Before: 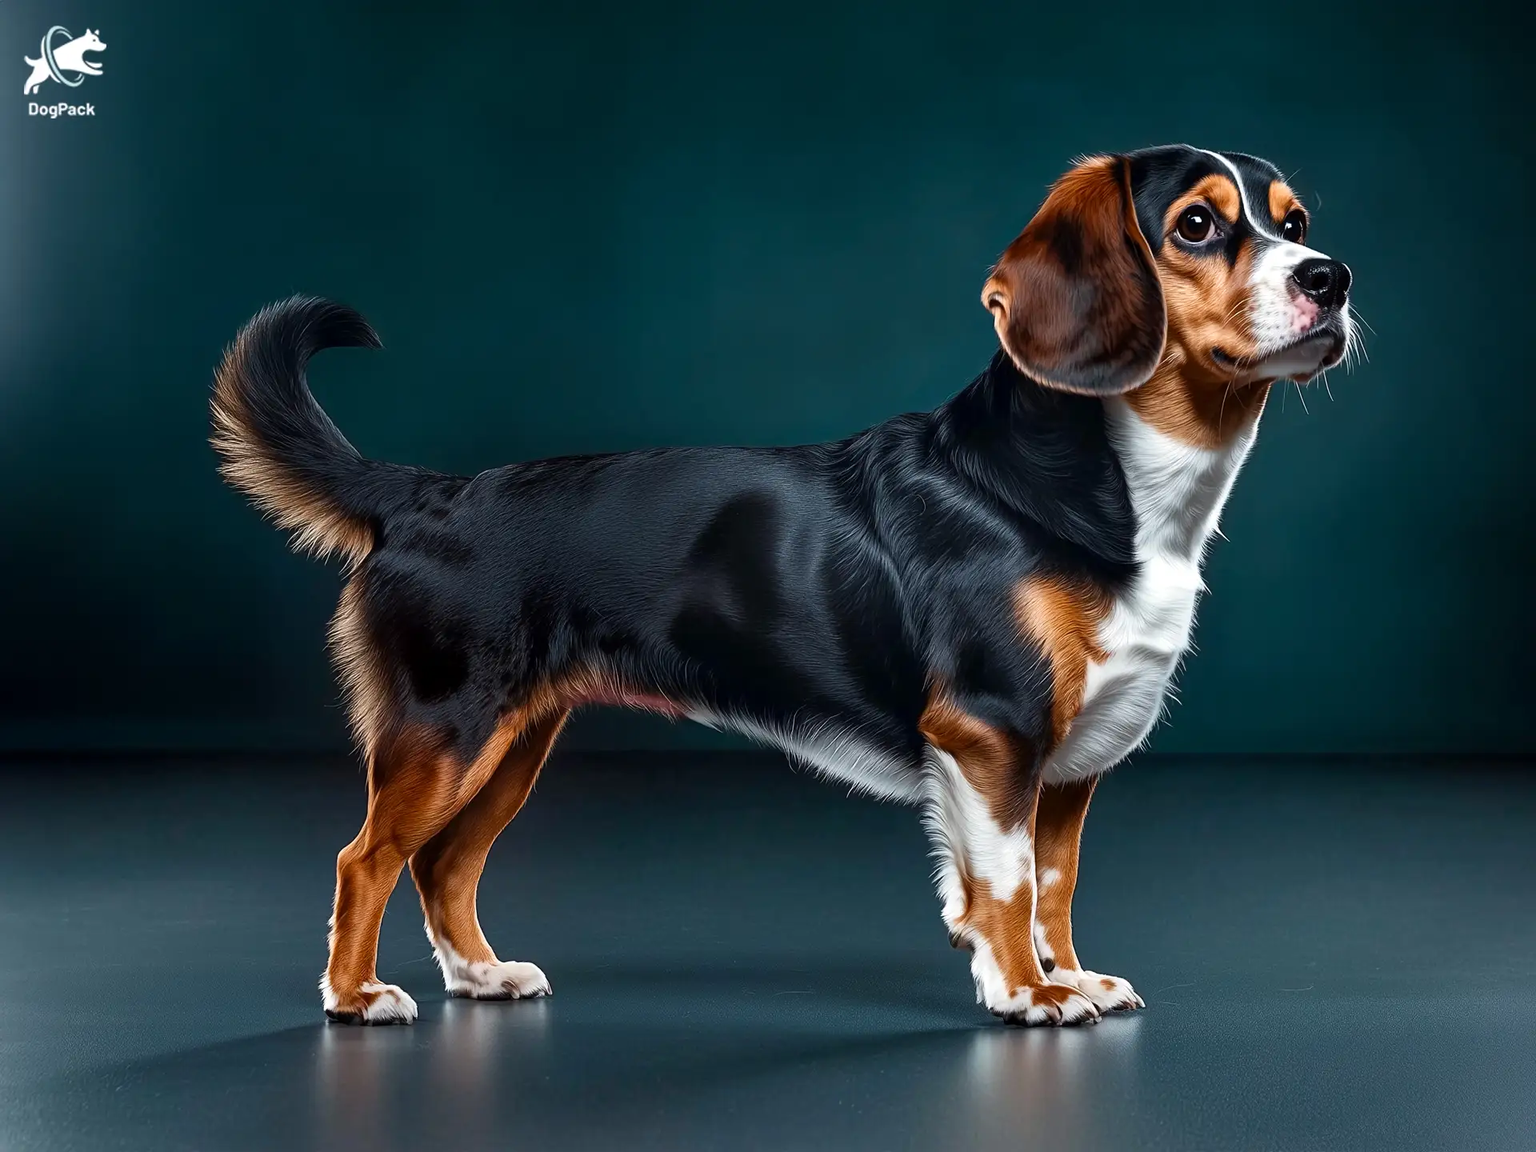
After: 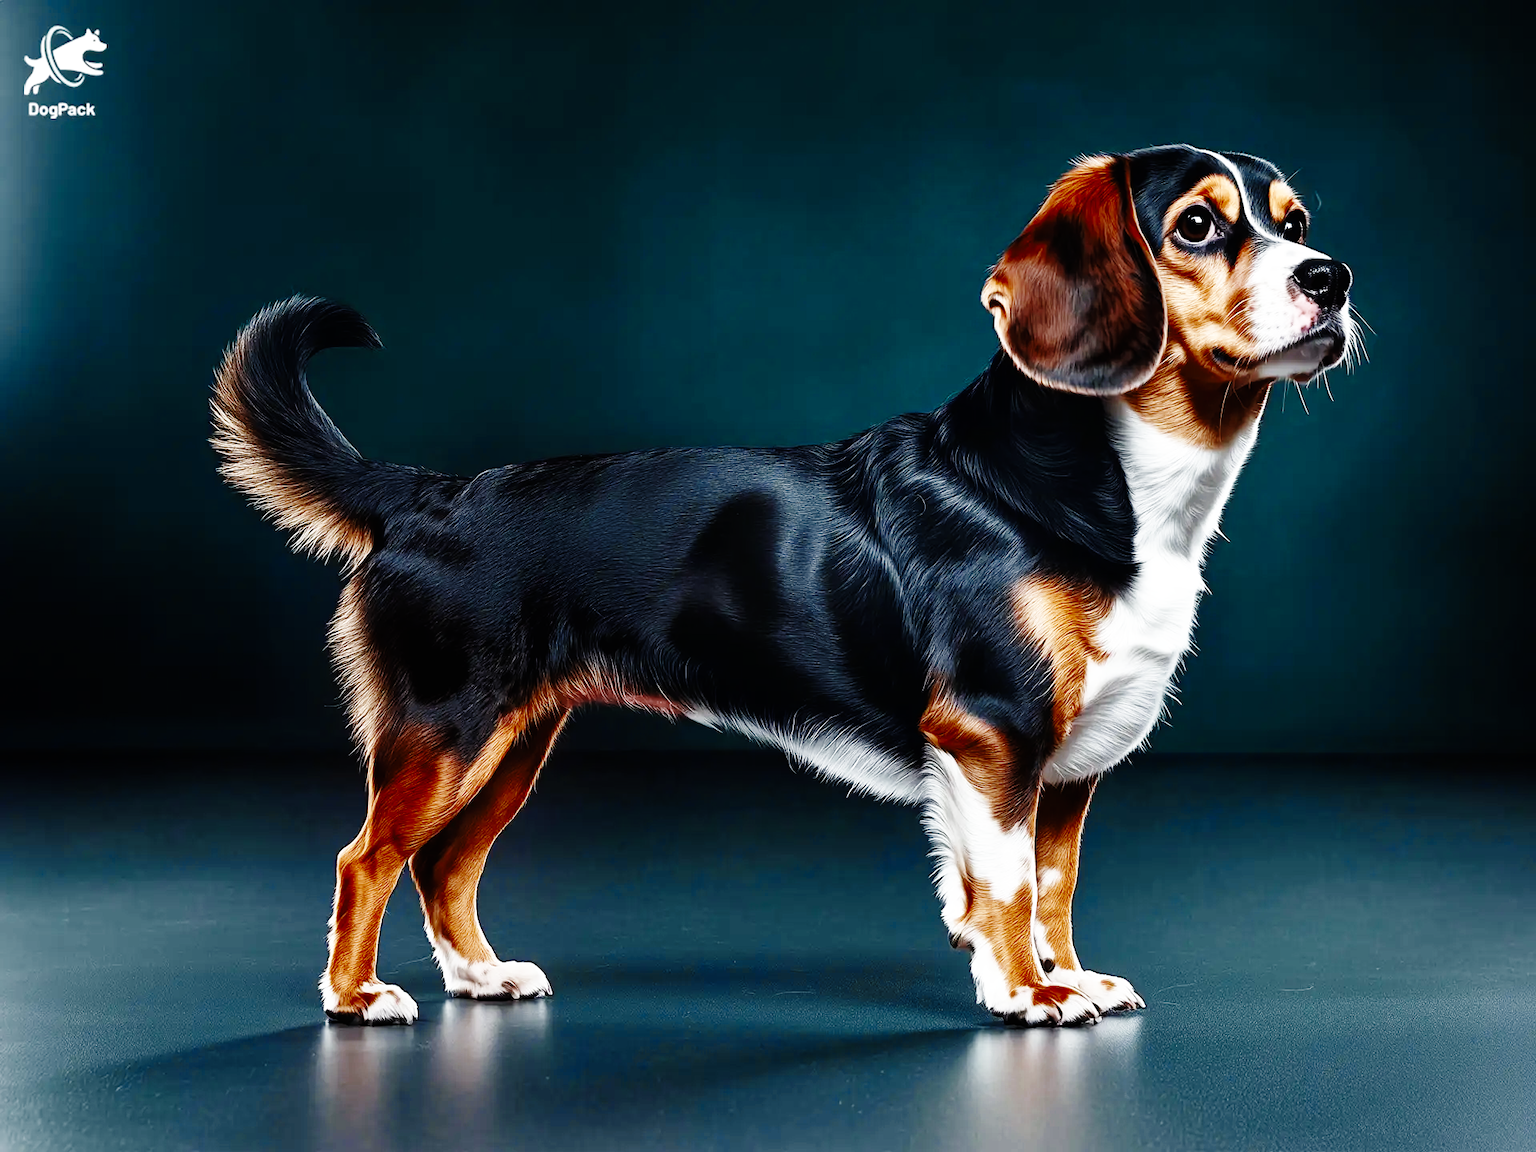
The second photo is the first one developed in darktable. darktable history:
base curve: curves: ch0 [(0, 0) (0, 0) (0.002, 0.001) (0.008, 0.003) (0.019, 0.011) (0.037, 0.037) (0.064, 0.11) (0.102, 0.232) (0.152, 0.379) (0.216, 0.524) (0.296, 0.665) (0.394, 0.789) (0.512, 0.881) (0.651, 0.945) (0.813, 0.986) (1, 1)], preserve colors none
color zones: curves: ch0 [(0, 0.5) (0.125, 0.4) (0.25, 0.5) (0.375, 0.4) (0.5, 0.4) (0.625, 0.35) (0.75, 0.35) (0.875, 0.5)]; ch1 [(0, 0.35) (0.125, 0.45) (0.25, 0.35) (0.375, 0.35) (0.5, 0.35) (0.625, 0.35) (0.75, 0.45) (0.875, 0.35)]; ch2 [(0, 0.6) (0.125, 0.5) (0.25, 0.5) (0.375, 0.6) (0.5, 0.6) (0.625, 0.5) (0.75, 0.5) (0.875, 0.5)]
